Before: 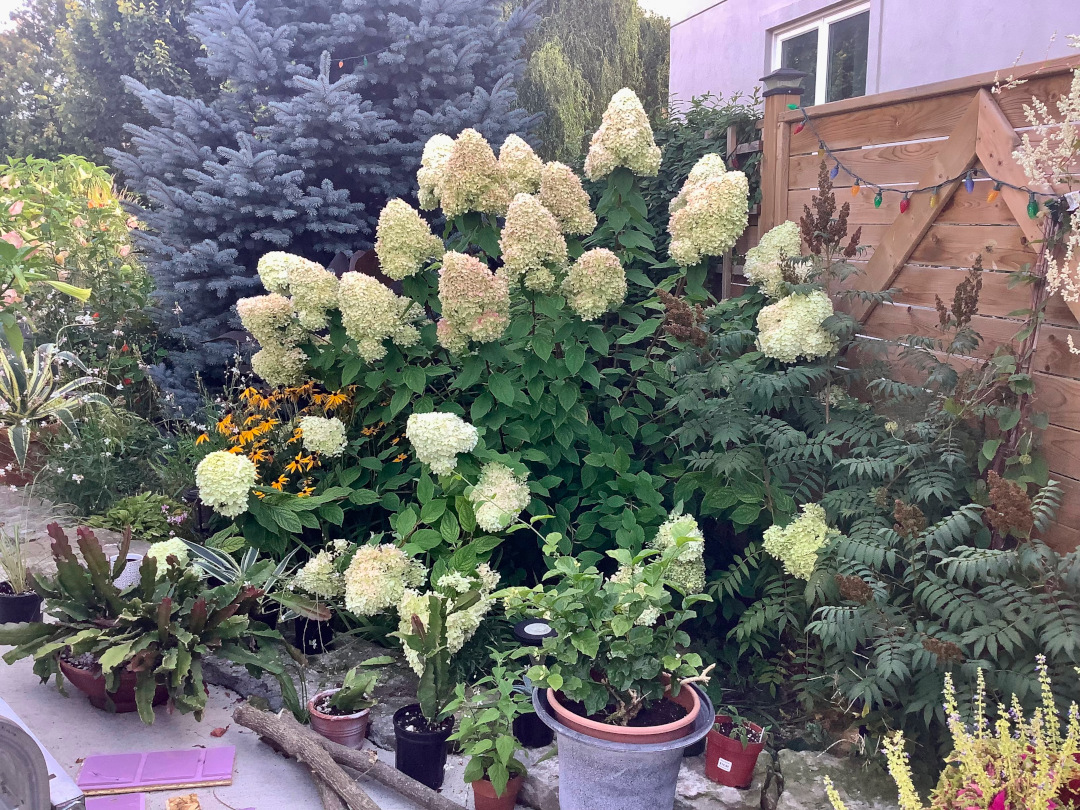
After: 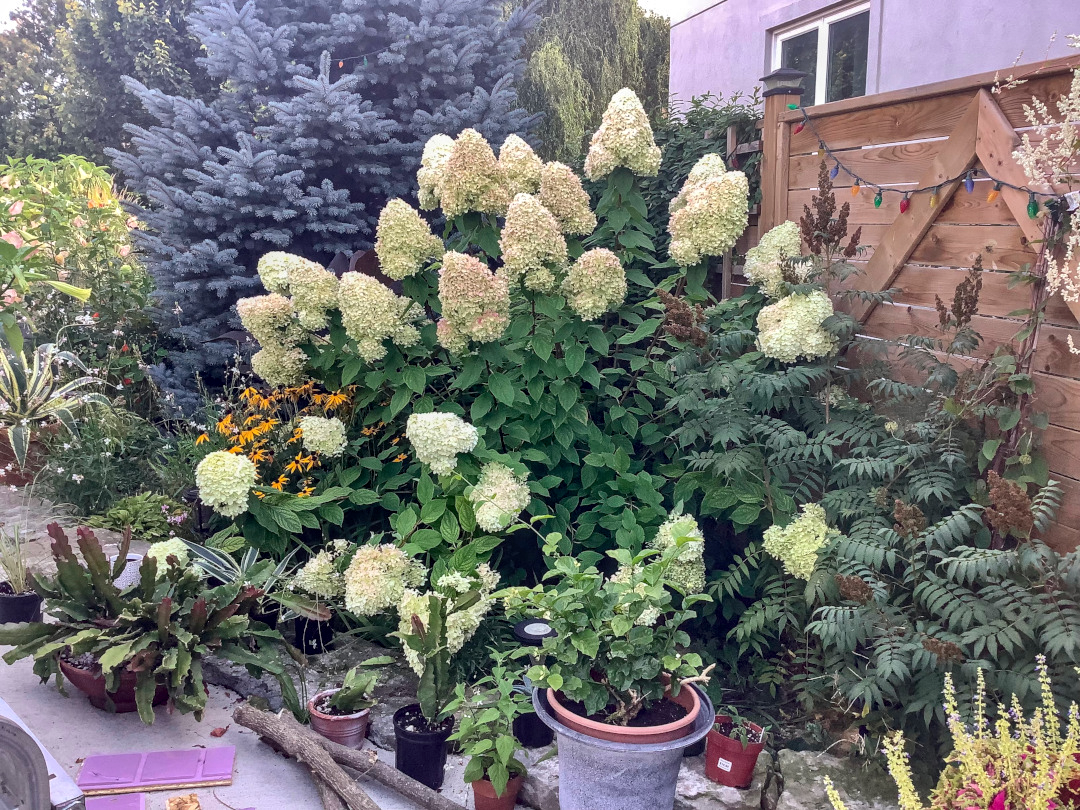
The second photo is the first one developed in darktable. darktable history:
local contrast: on, module defaults
tone equalizer: edges refinement/feathering 500, mask exposure compensation -1.57 EV, preserve details no
shadows and highlights: soften with gaussian
